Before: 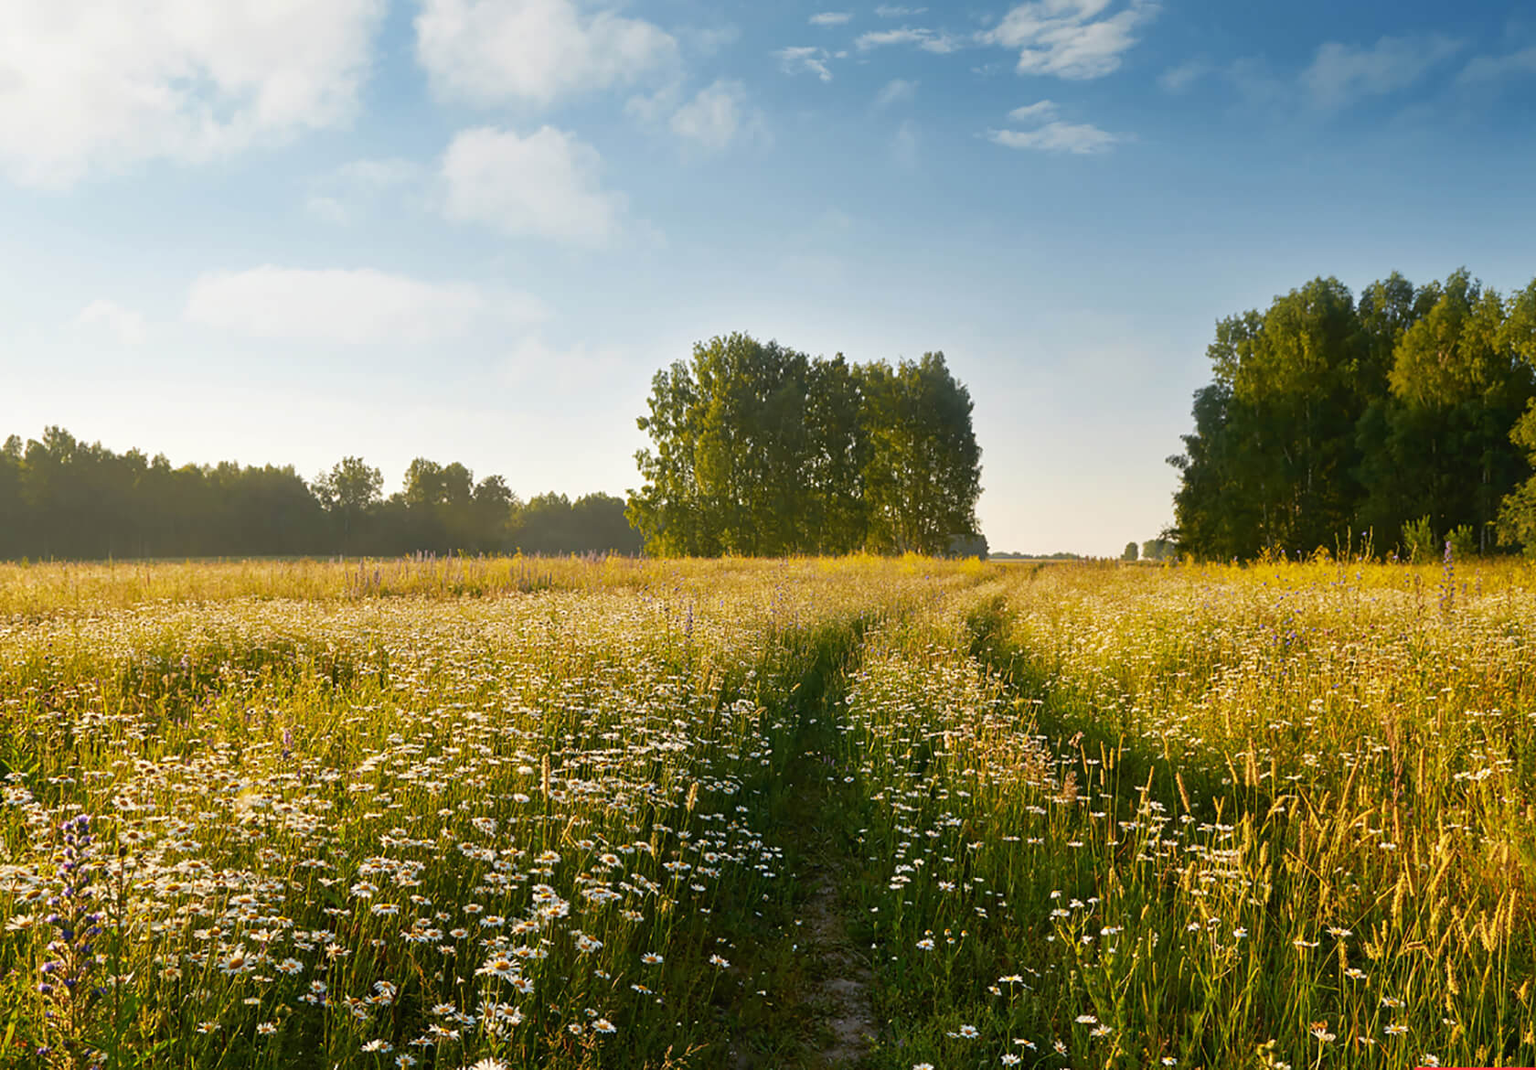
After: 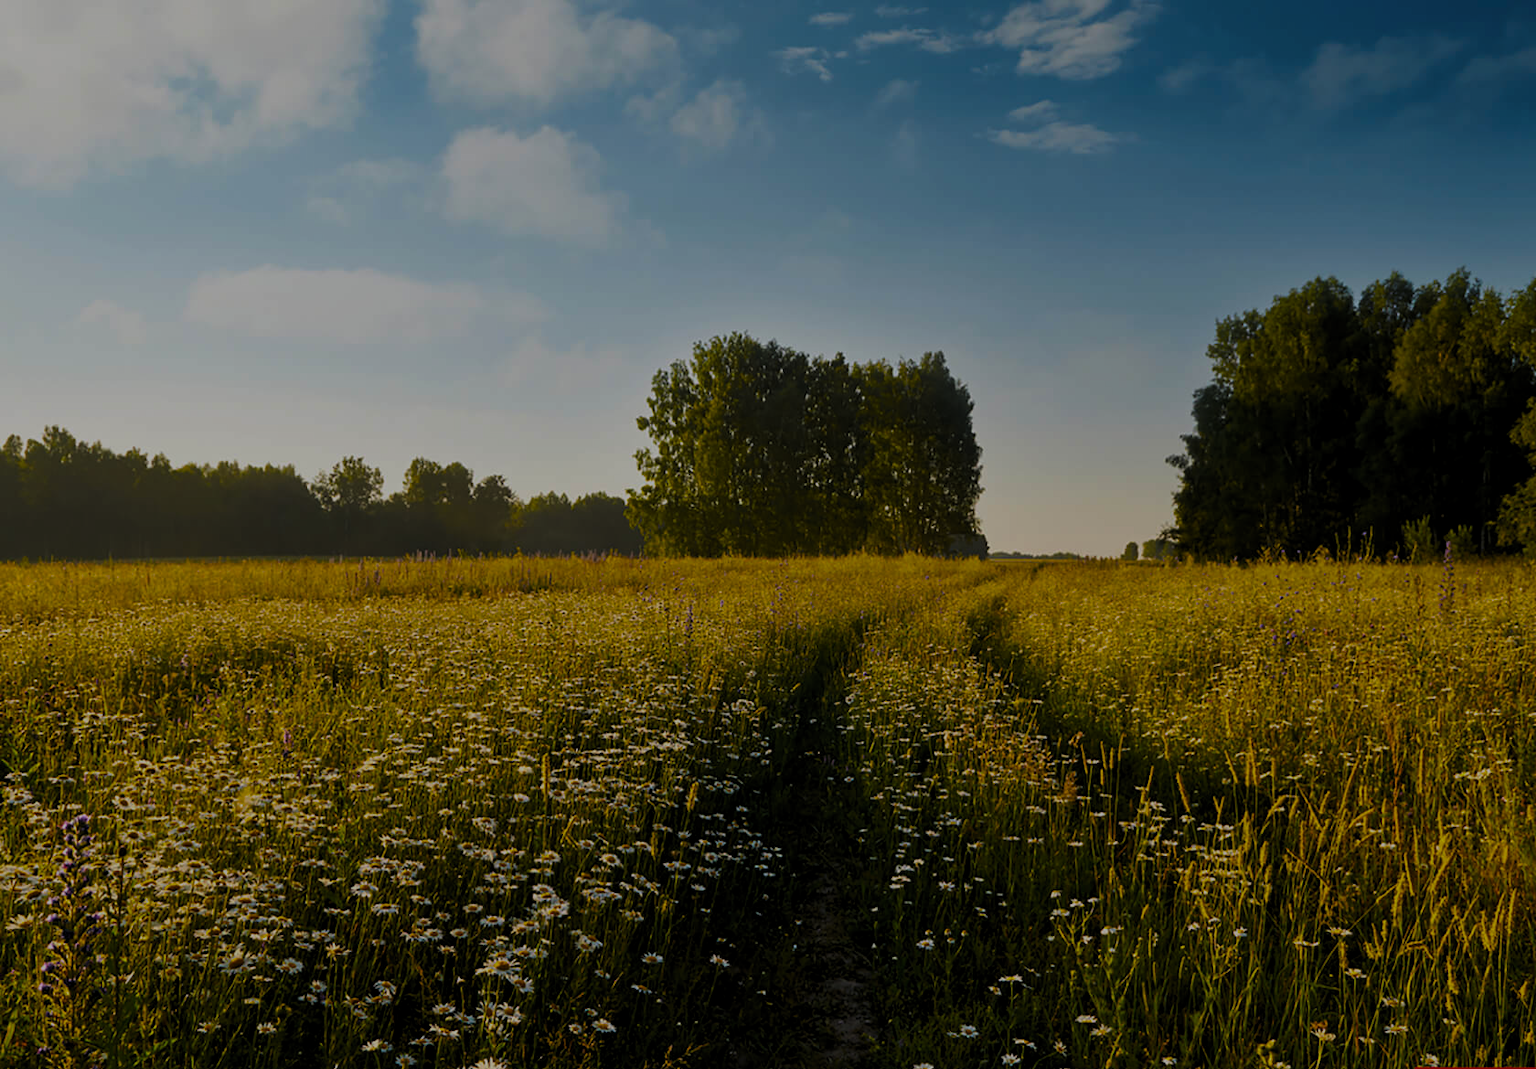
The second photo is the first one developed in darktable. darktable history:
color balance rgb: linear chroma grading › global chroma 5.989%, perceptual saturation grading › global saturation 49.261%, global vibrance 20%
levels: levels [0.116, 0.574, 1]
exposure: black level correction -0.016, exposure -1.064 EV, compensate exposure bias true, compensate highlight preservation false
